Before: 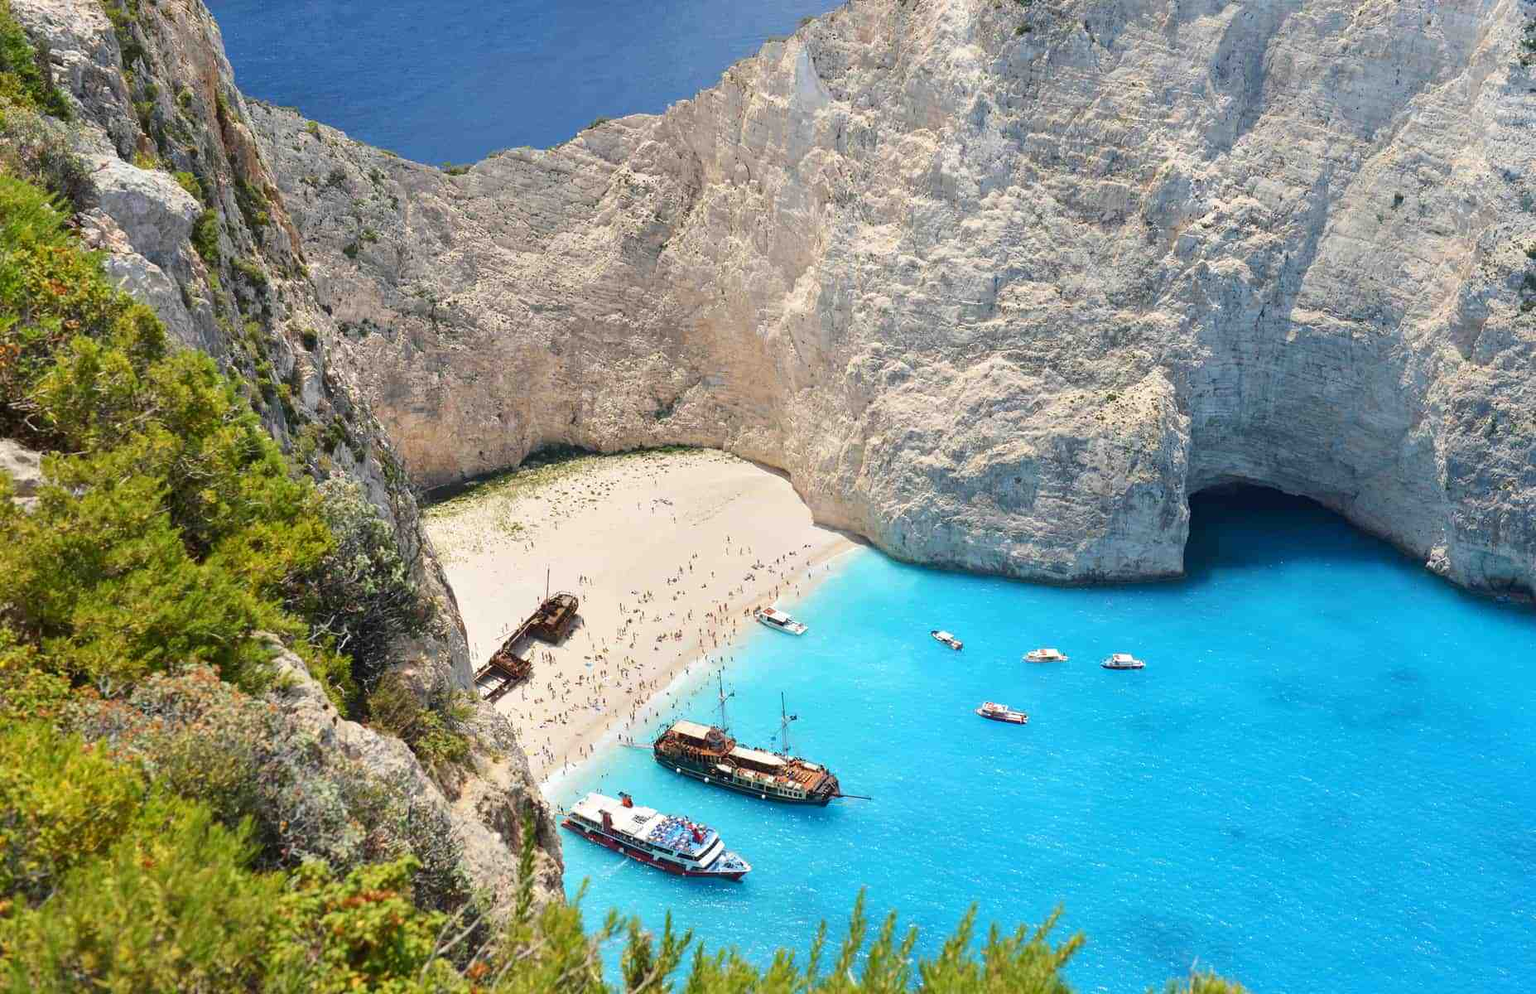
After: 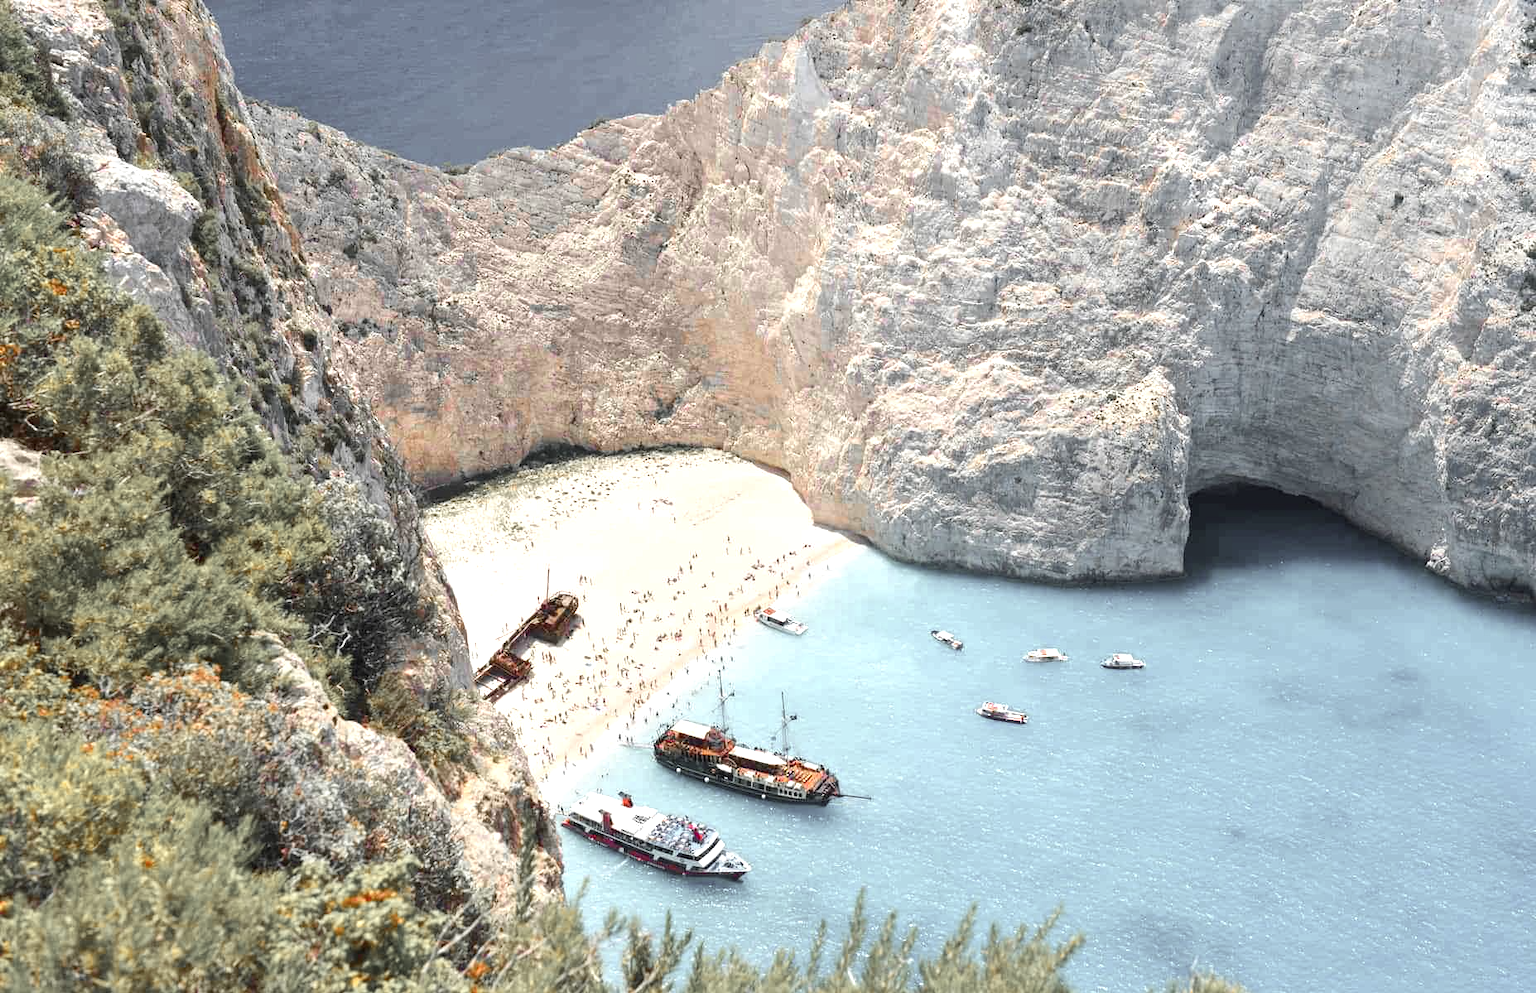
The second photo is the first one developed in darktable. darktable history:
color zones: curves: ch1 [(0, 0.638) (0.193, 0.442) (0.286, 0.15) (0.429, 0.14) (0.571, 0.142) (0.714, 0.154) (0.857, 0.175) (1, 0.638)]
exposure: exposure 0.526 EV, compensate highlight preservation false
